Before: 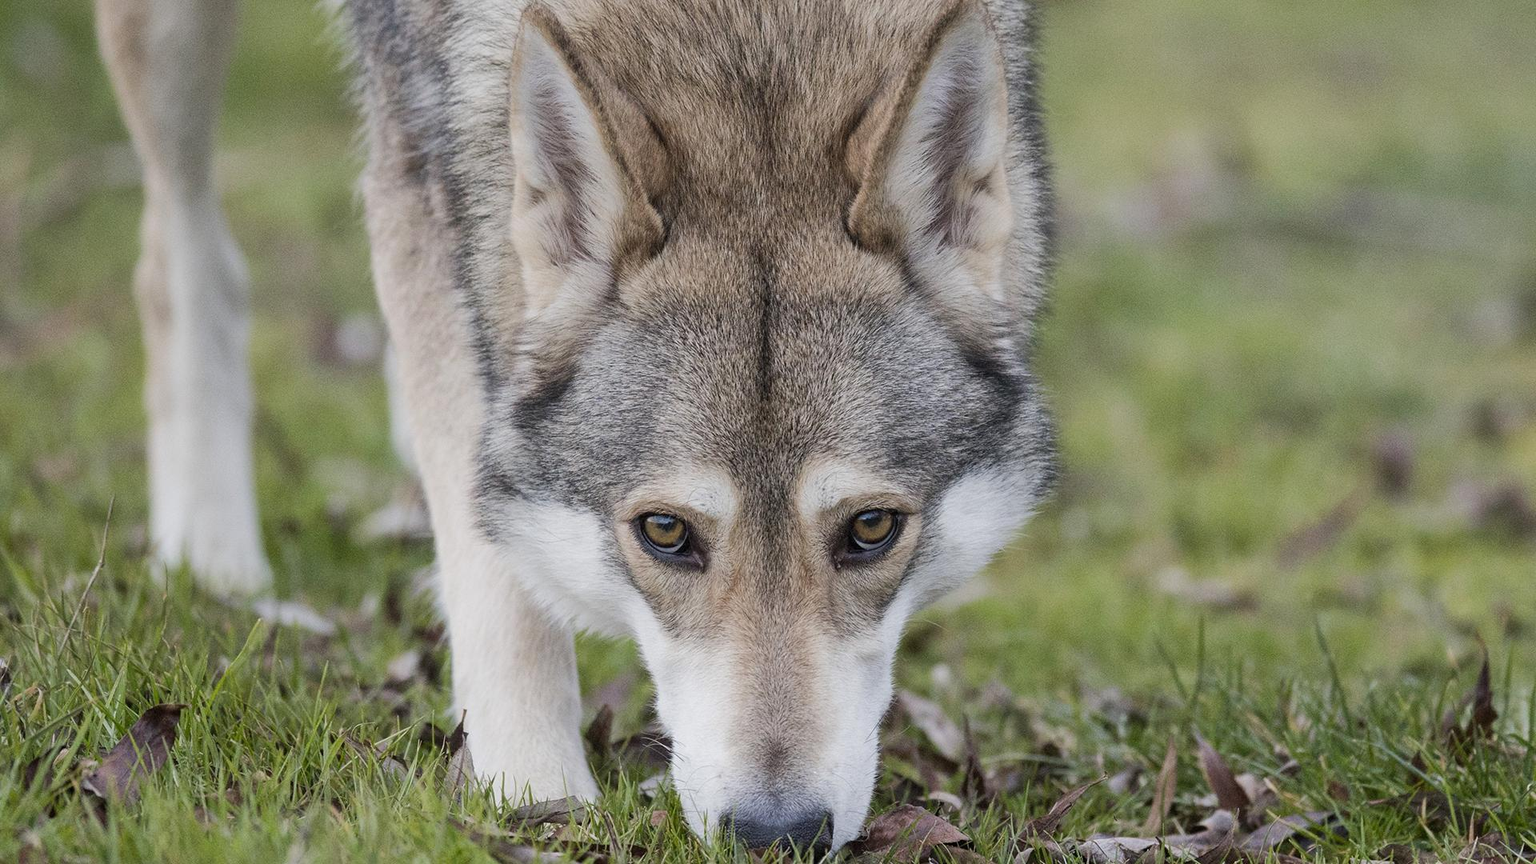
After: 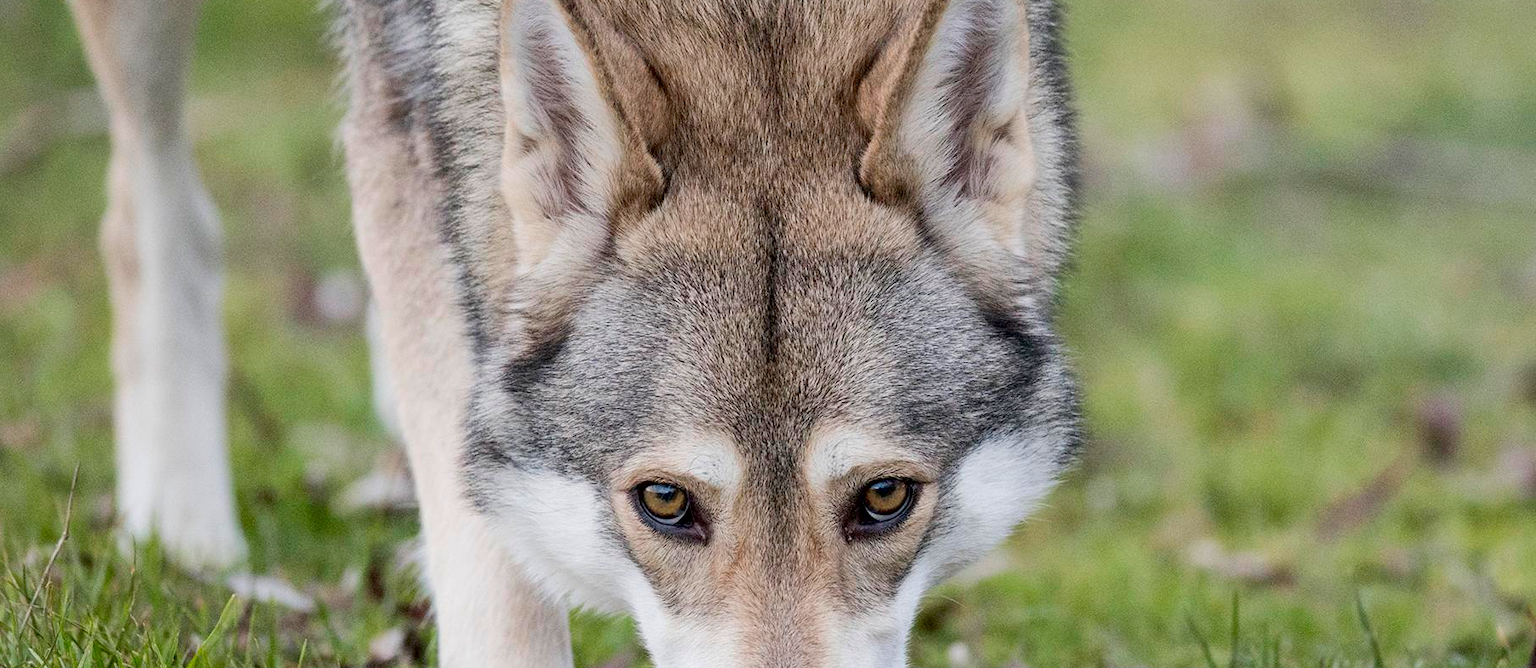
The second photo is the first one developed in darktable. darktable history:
crop: left 2.613%, top 6.967%, right 3.335%, bottom 20.27%
contrast brightness saturation: contrast 0.099, brightness 0.026, saturation 0.087
exposure: black level correction 0.008, exposure 0.09 EV, compensate highlight preservation false
